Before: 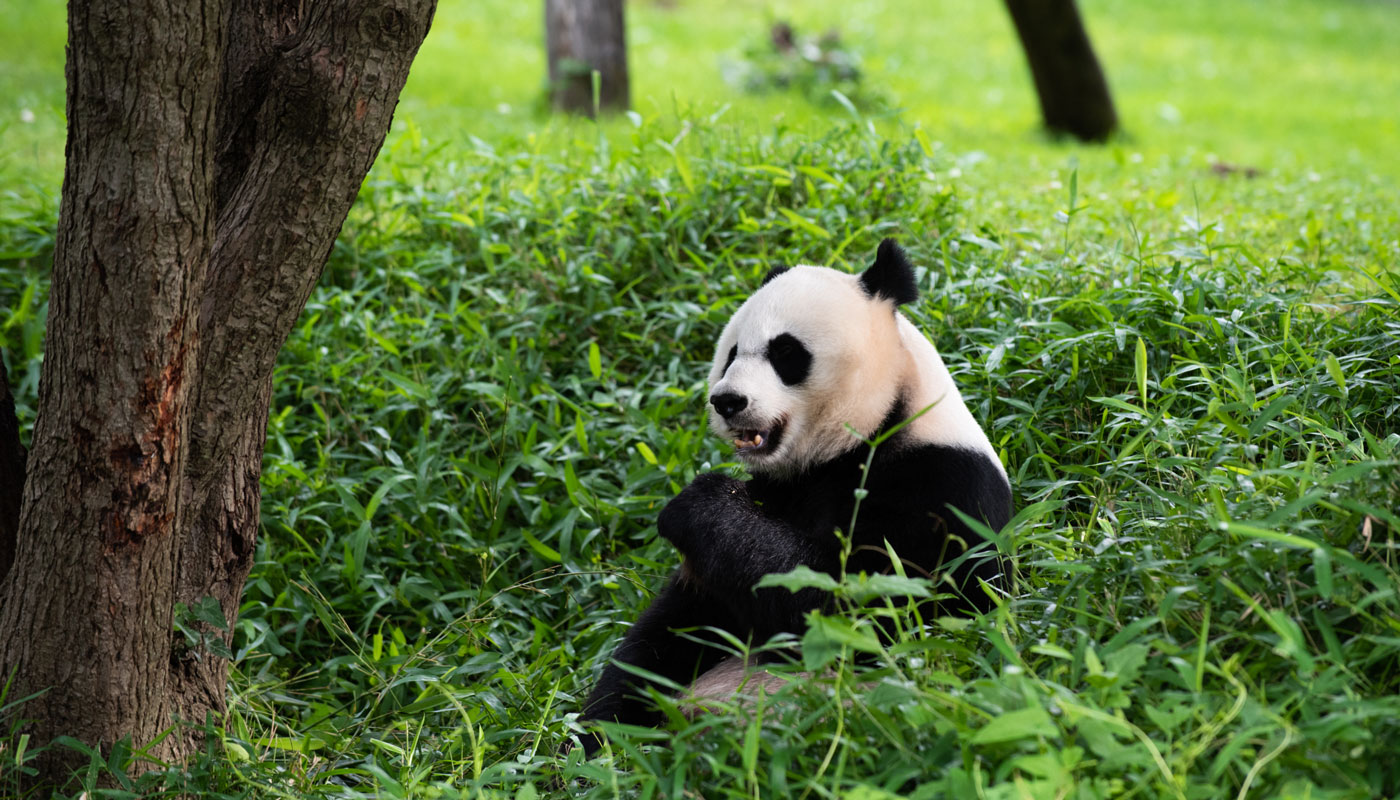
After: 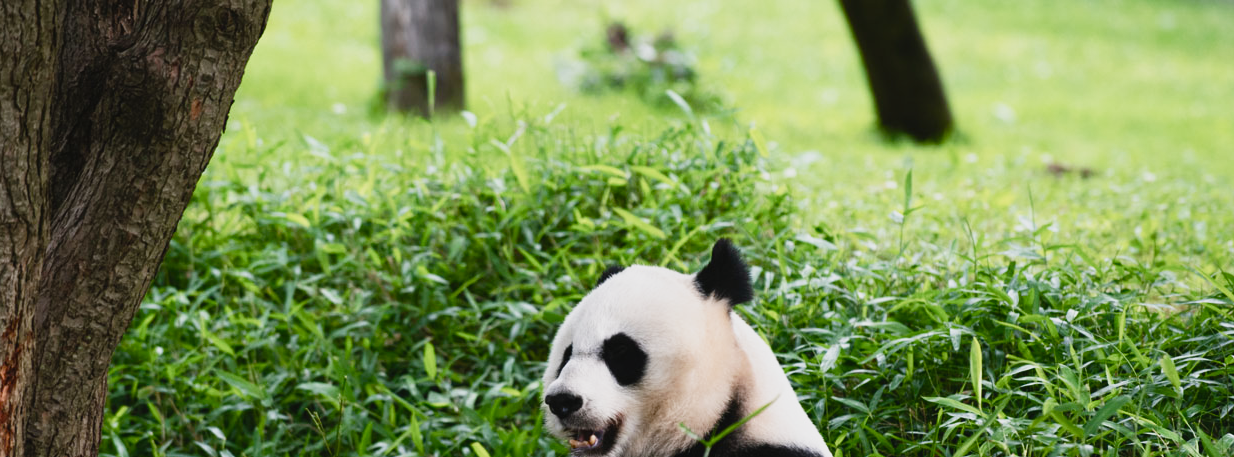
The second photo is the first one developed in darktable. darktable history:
base curve: curves: ch0 [(0, 0) (0.088, 0.125) (0.176, 0.251) (0.354, 0.501) (0.613, 0.749) (1, 0.877)], preserve colors none
color balance rgb: shadows lift › luminance -10%, shadows lift › chroma 1%, shadows lift › hue 113°, power › luminance -15%, highlights gain › chroma 0.2%, highlights gain › hue 333°, global offset › luminance 0.5%, perceptual saturation grading › global saturation 20%, perceptual saturation grading › highlights -50%, perceptual saturation grading › shadows 25%, contrast -10%
crop and rotate: left 11.812%, bottom 42.776%
